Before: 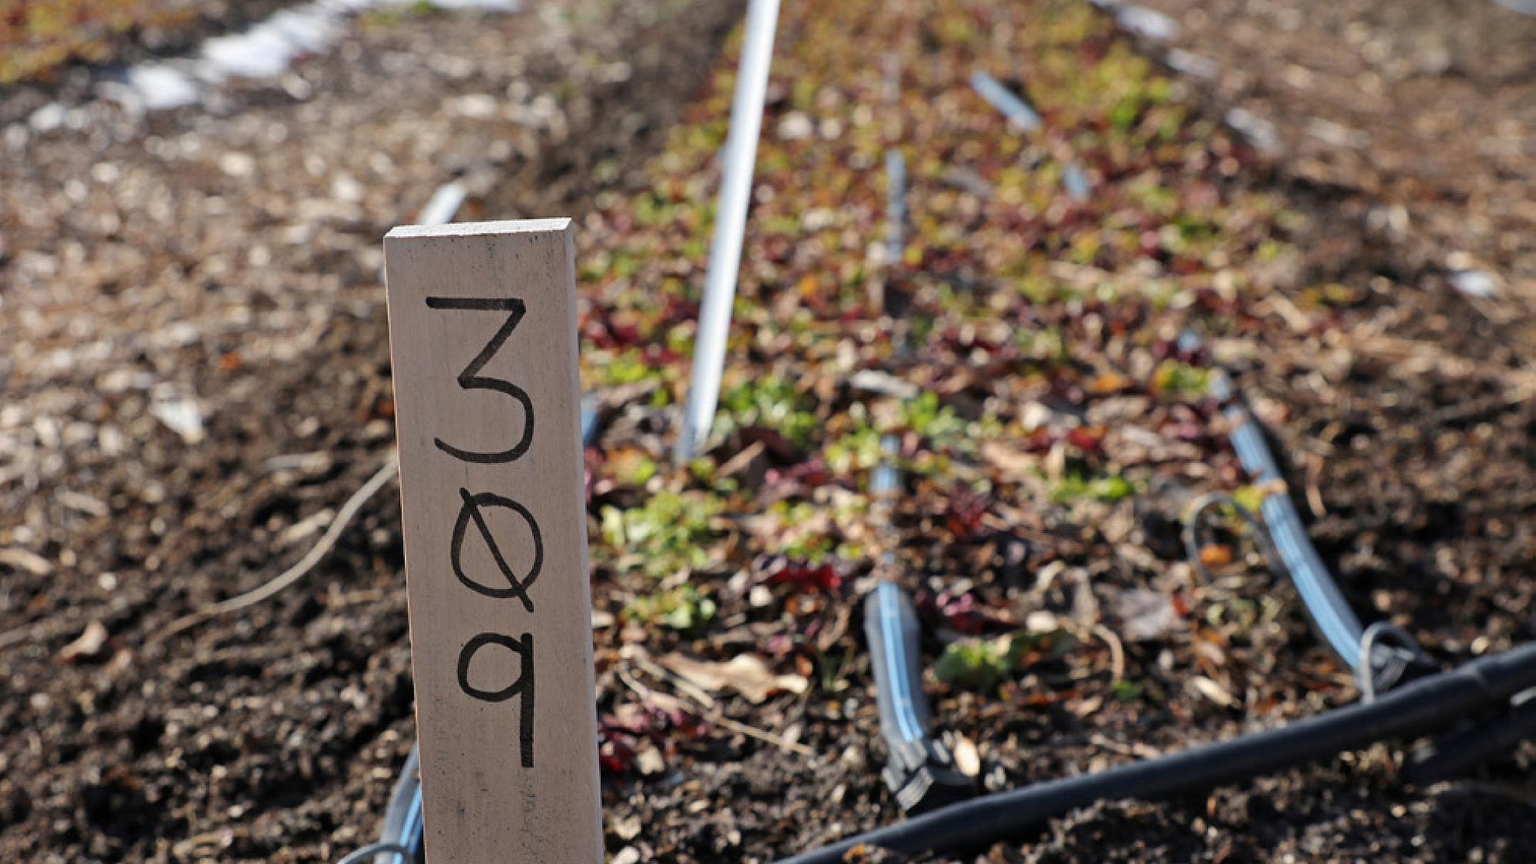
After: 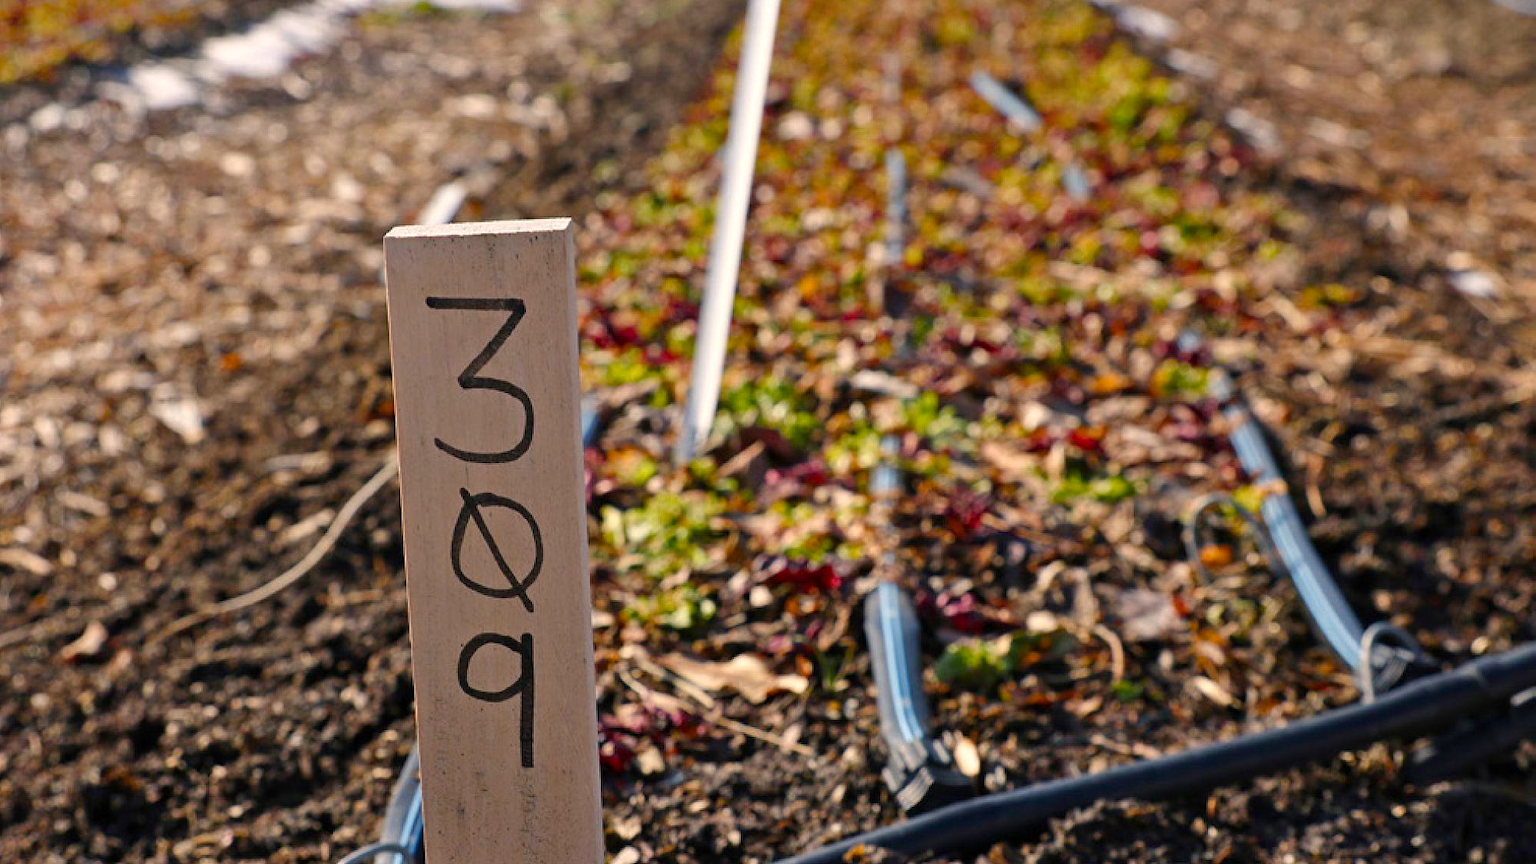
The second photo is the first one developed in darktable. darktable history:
color balance rgb: shadows lift › chroma 0.737%, shadows lift › hue 115.61°, power › hue 329.32°, highlights gain › chroma 3.728%, highlights gain › hue 59.91°, perceptual saturation grading › global saturation 20%, perceptual saturation grading › highlights -25.211%, perceptual saturation grading › shadows 50.373%, perceptual brilliance grading › highlights 3.004%, global vibrance 20%
